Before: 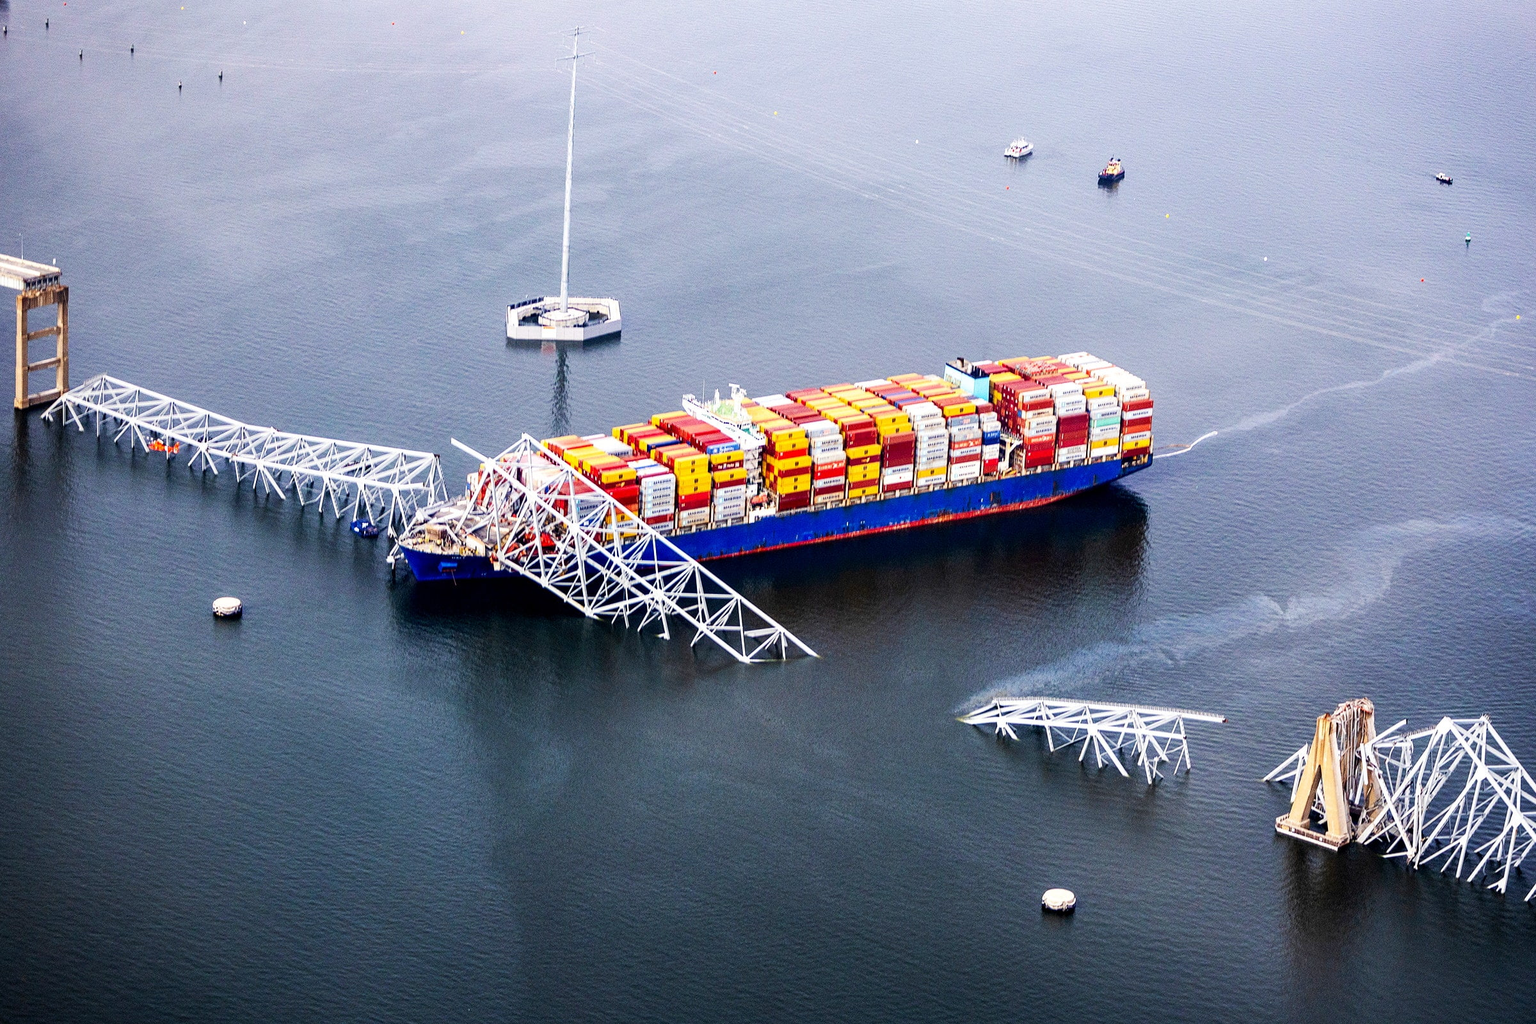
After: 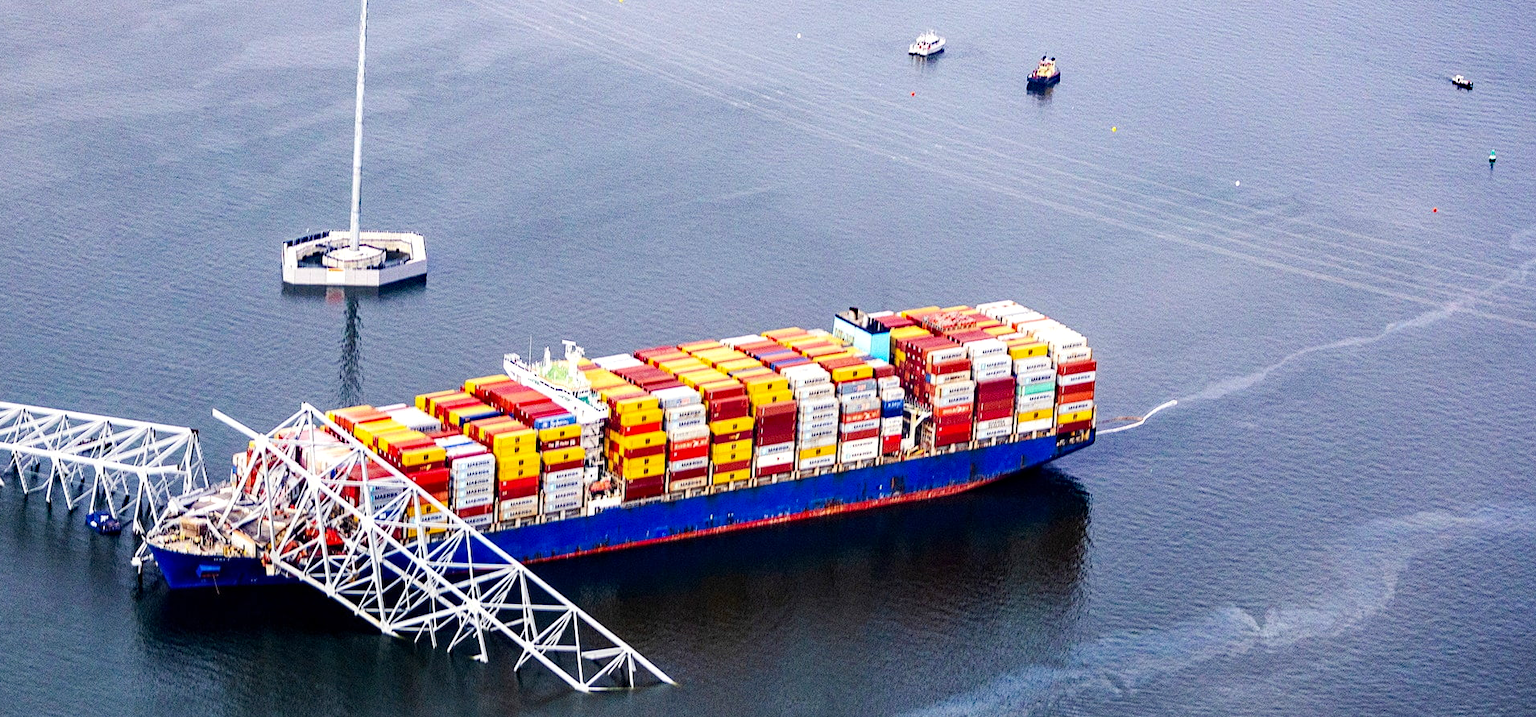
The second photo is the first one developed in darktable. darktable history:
crop: left 18.38%, top 11.092%, right 2.134%, bottom 33.217%
haze removal: strength 0.4, distance 0.22, compatibility mode true, adaptive false
